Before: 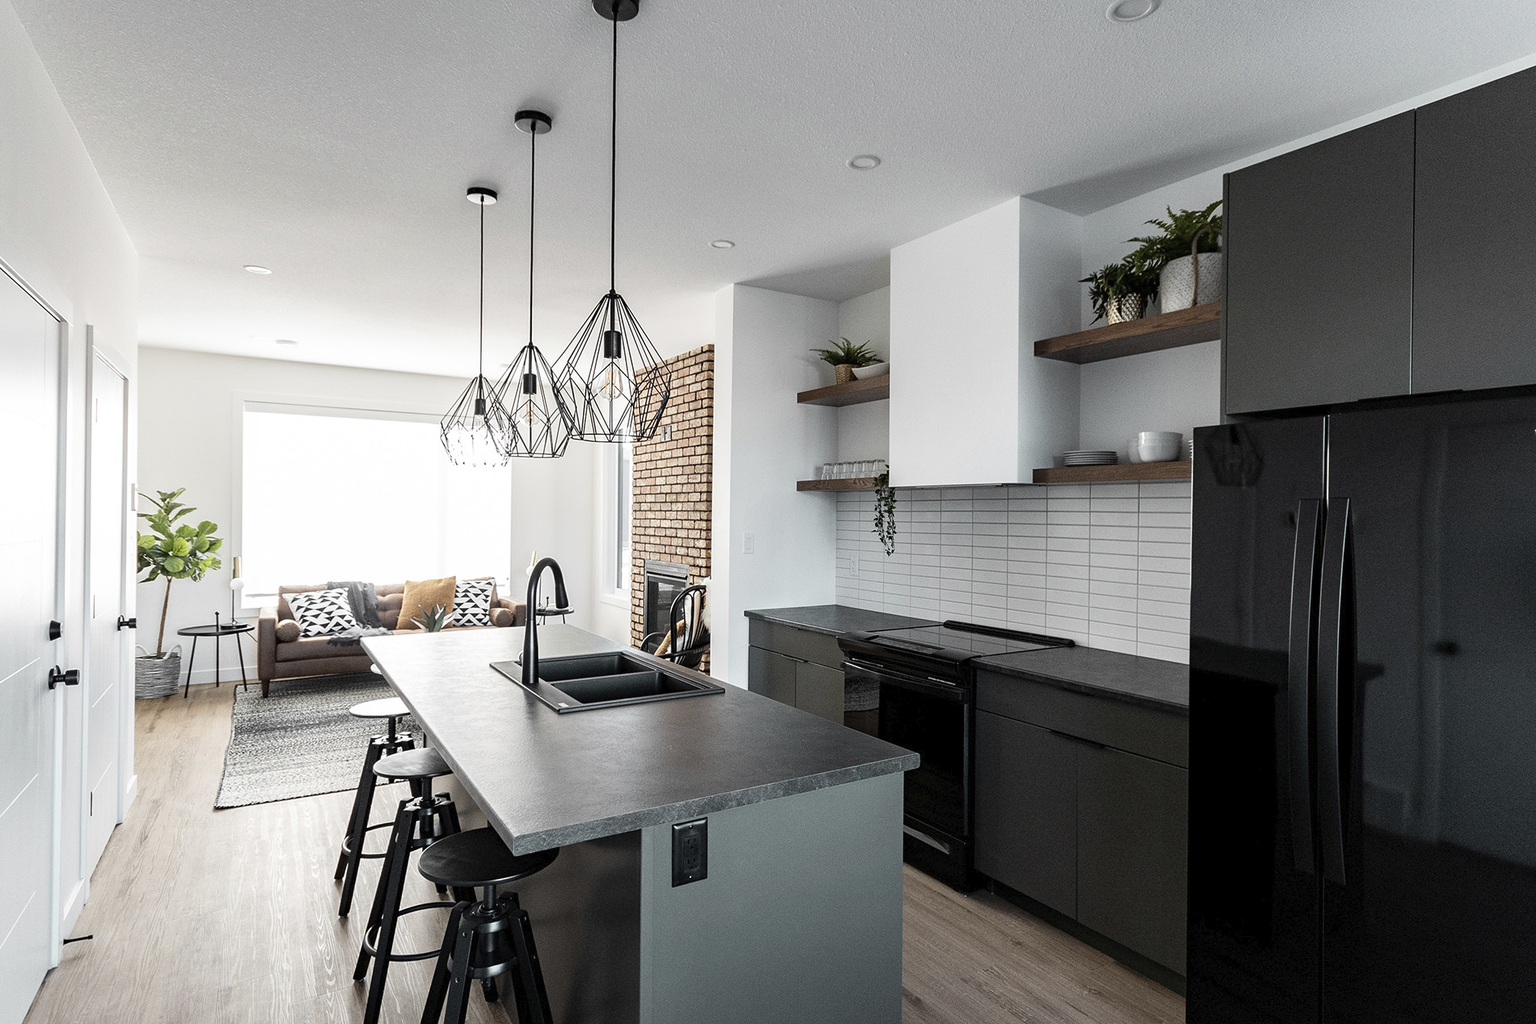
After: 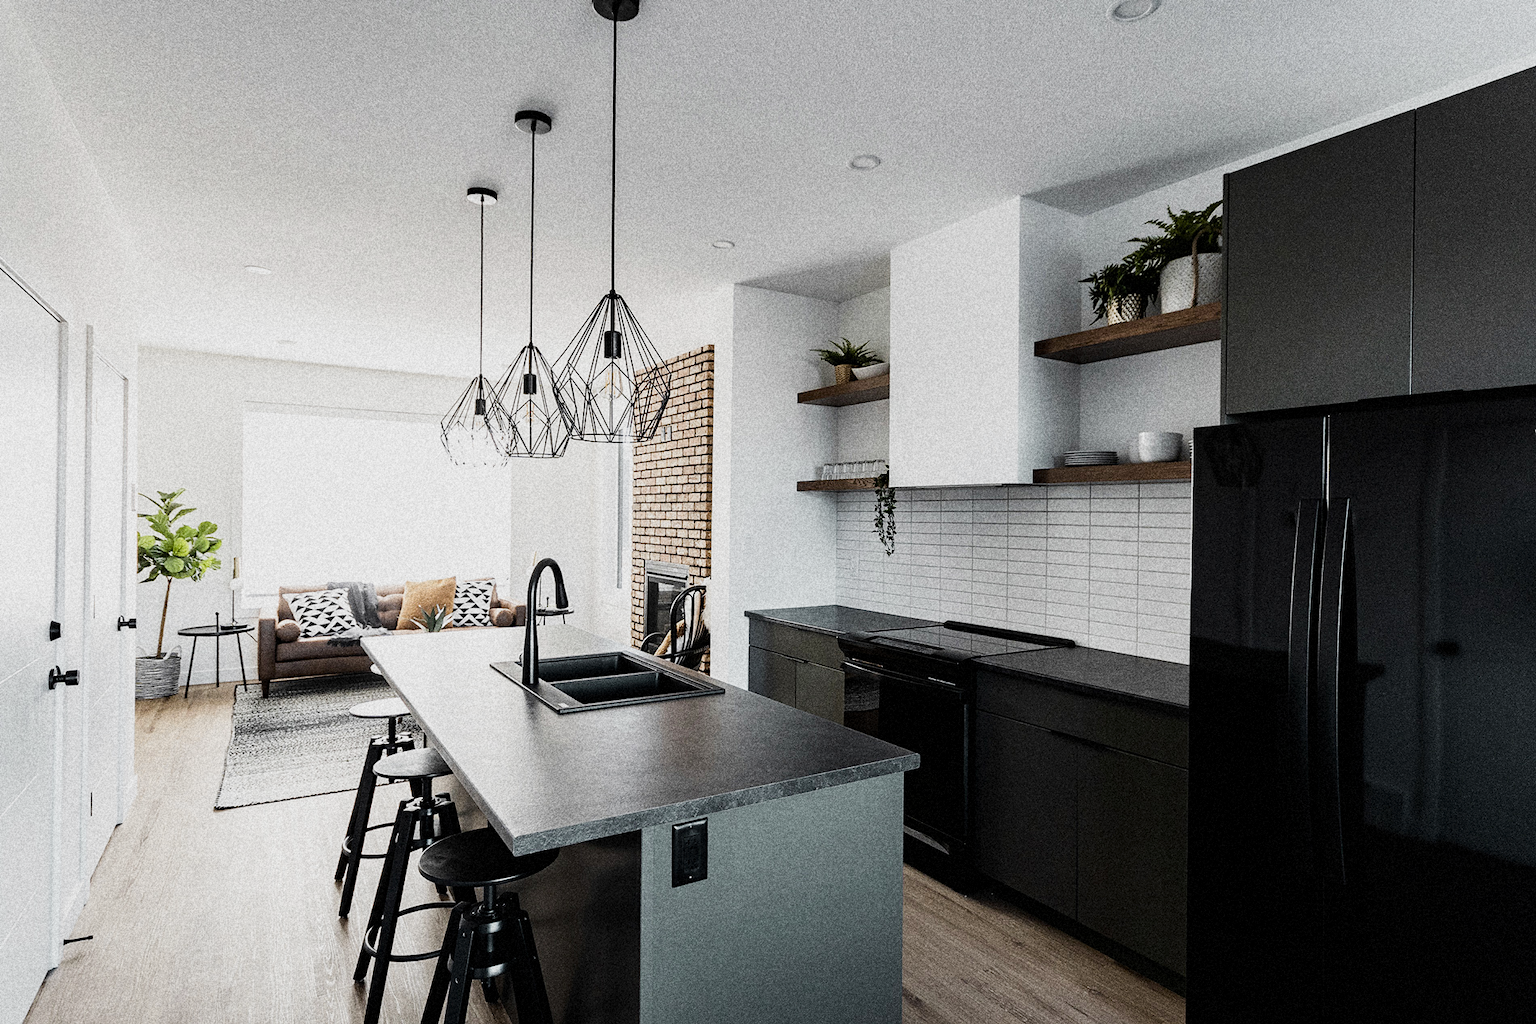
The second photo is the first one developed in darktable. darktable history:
shadows and highlights: shadows -10, white point adjustment 1.5, highlights 10
sigmoid: contrast 1.54, target black 0
grain: coarseness 14.49 ISO, strength 48.04%, mid-tones bias 35%
